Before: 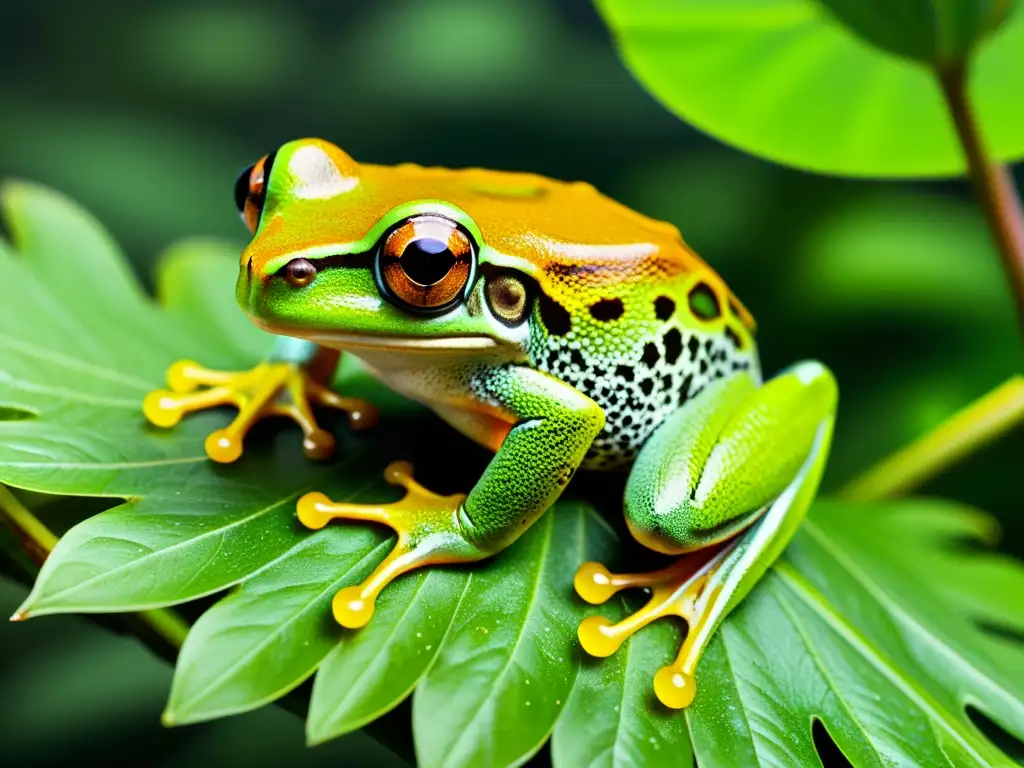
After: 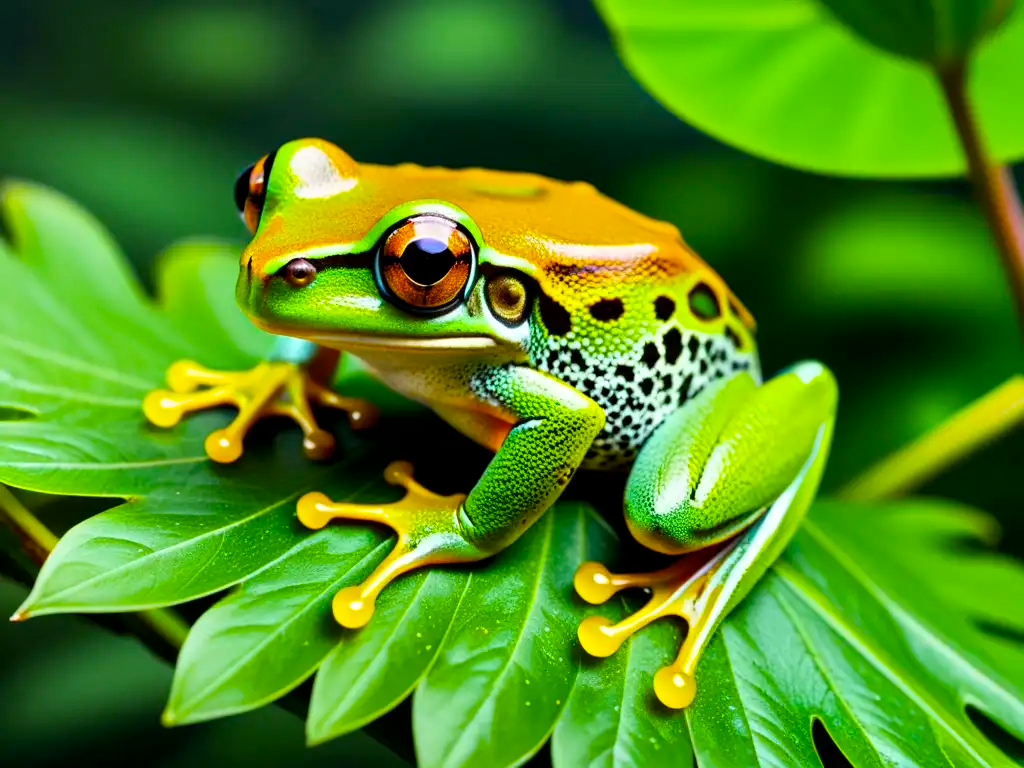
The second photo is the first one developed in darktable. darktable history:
color balance rgb: perceptual saturation grading › global saturation 39.32%
local contrast: mode bilateral grid, contrast 21, coarseness 50, detail 120%, midtone range 0.2
